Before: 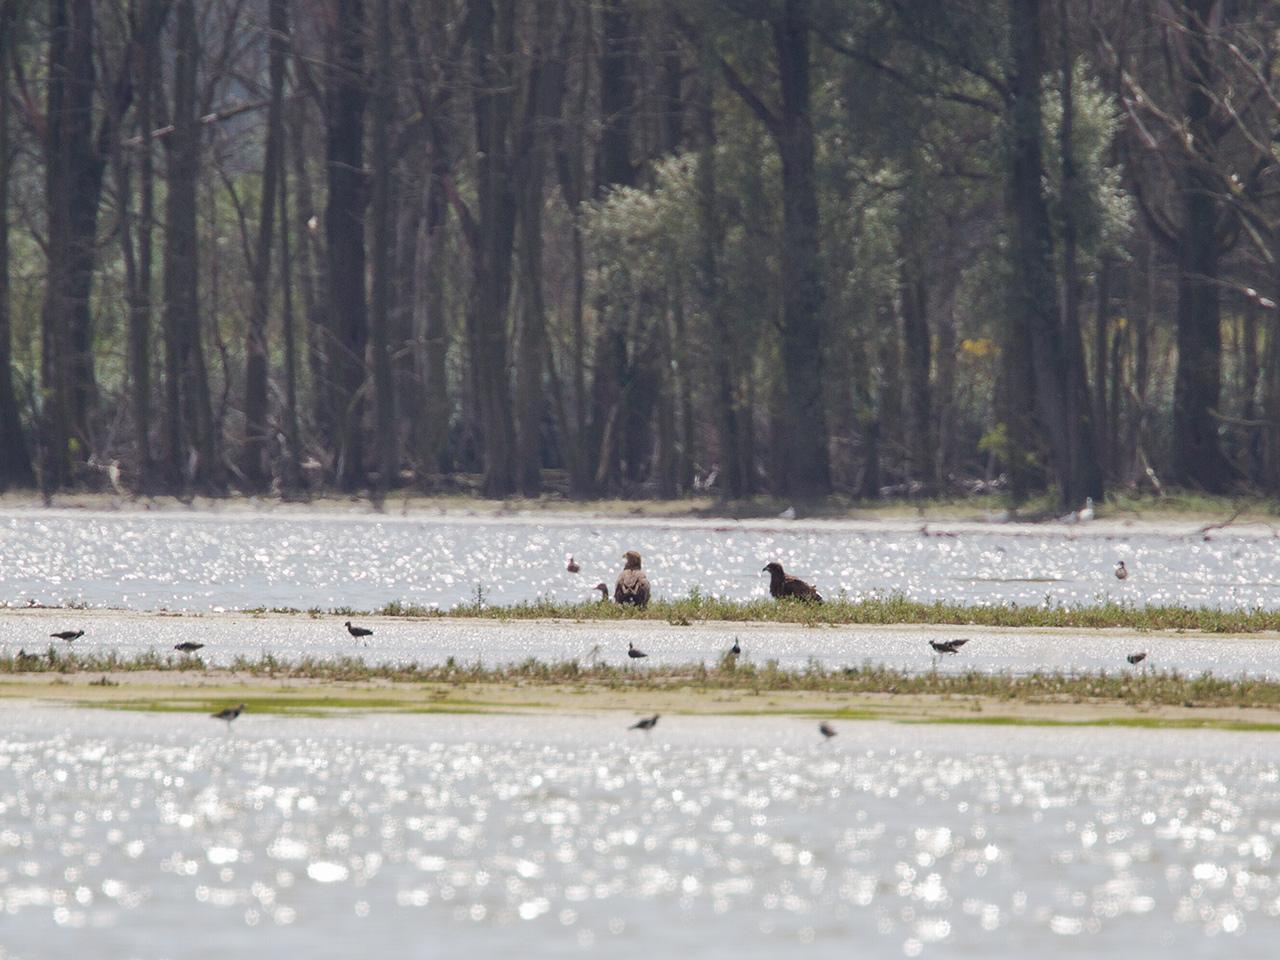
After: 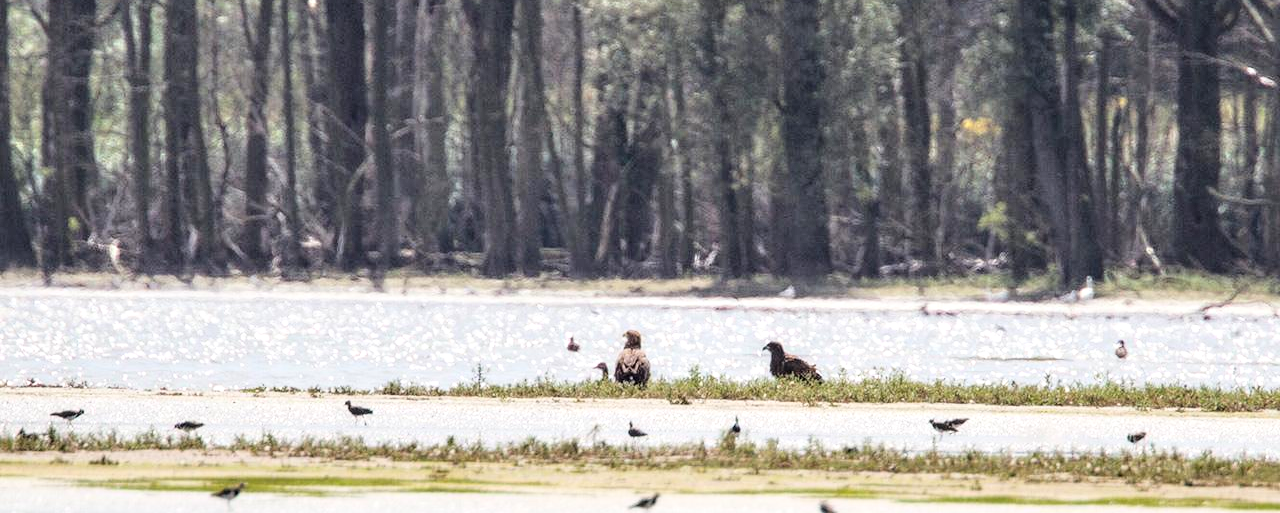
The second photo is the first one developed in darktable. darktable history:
base curve: curves: ch0 [(0, 0) (0.028, 0.03) (0.121, 0.232) (0.46, 0.748) (0.859, 0.968) (1, 1)]
crop and rotate: top 23.043%, bottom 23.437%
local contrast: detail 150%
